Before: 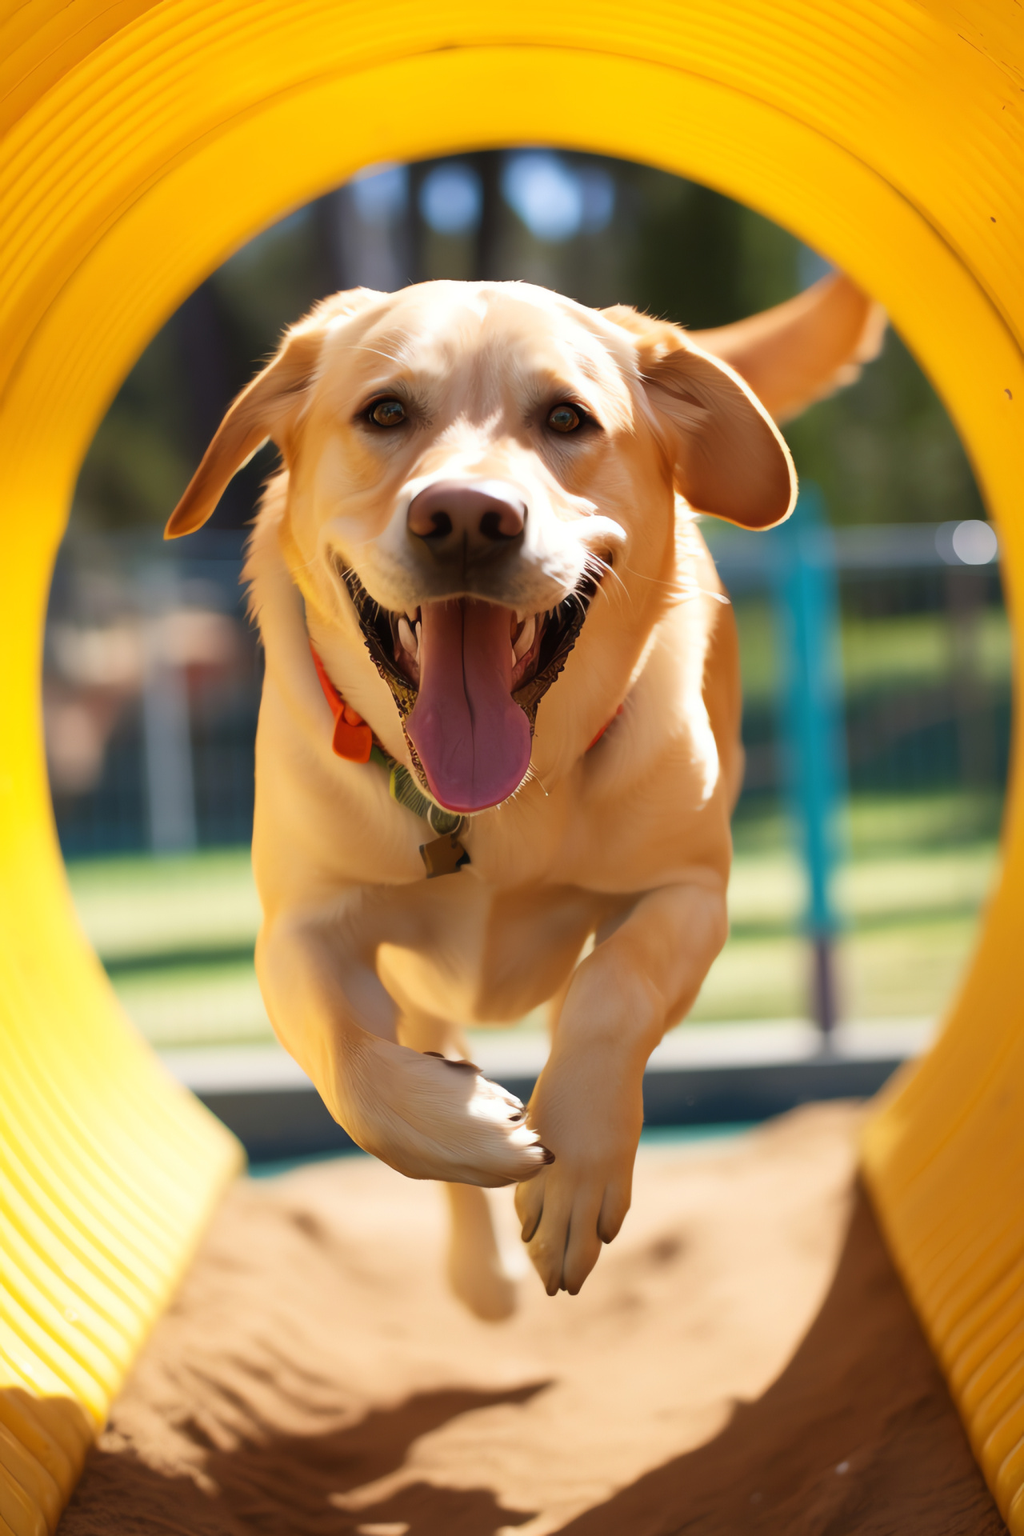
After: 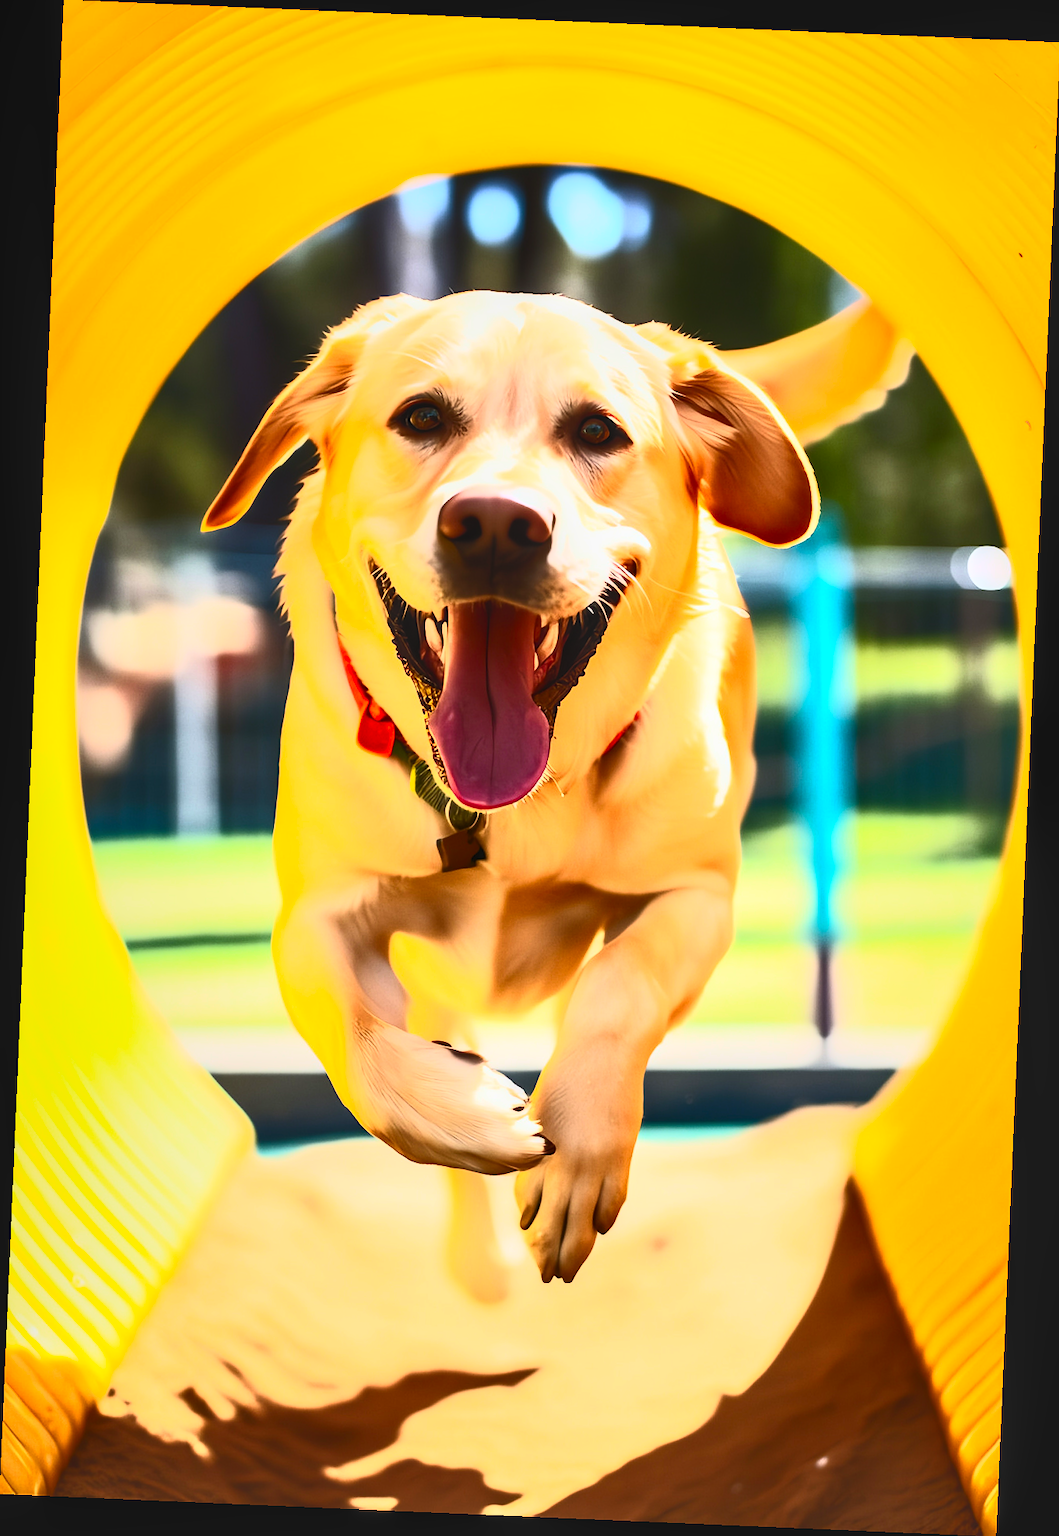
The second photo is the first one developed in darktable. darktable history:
contrast brightness saturation: contrast 0.822, brightness 0.594, saturation 0.571
local contrast: on, module defaults
tone equalizer: -8 EV -0.757 EV, -7 EV -0.704 EV, -6 EV -0.616 EV, -5 EV -0.405 EV, -3 EV 0.402 EV, -2 EV 0.6 EV, -1 EV 0.686 EV, +0 EV 0.78 EV, edges refinement/feathering 500, mask exposure compensation -1.57 EV, preserve details no
crop and rotate: angle -2.46°
sharpen: radius 1.486, amount 0.398, threshold 1.23
